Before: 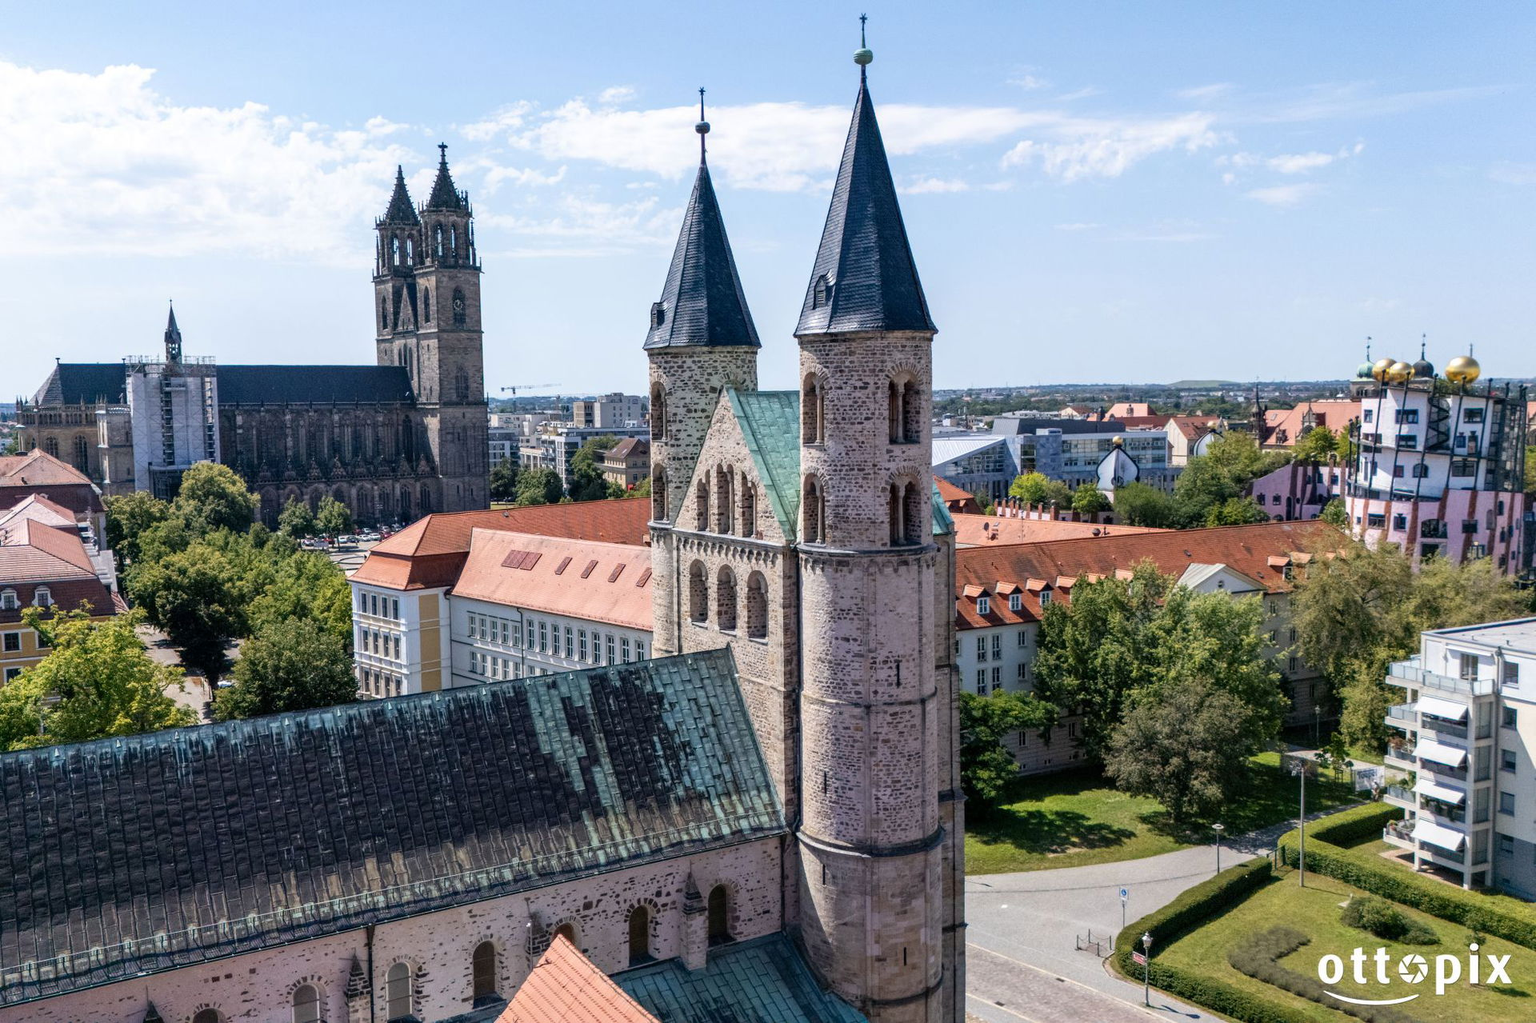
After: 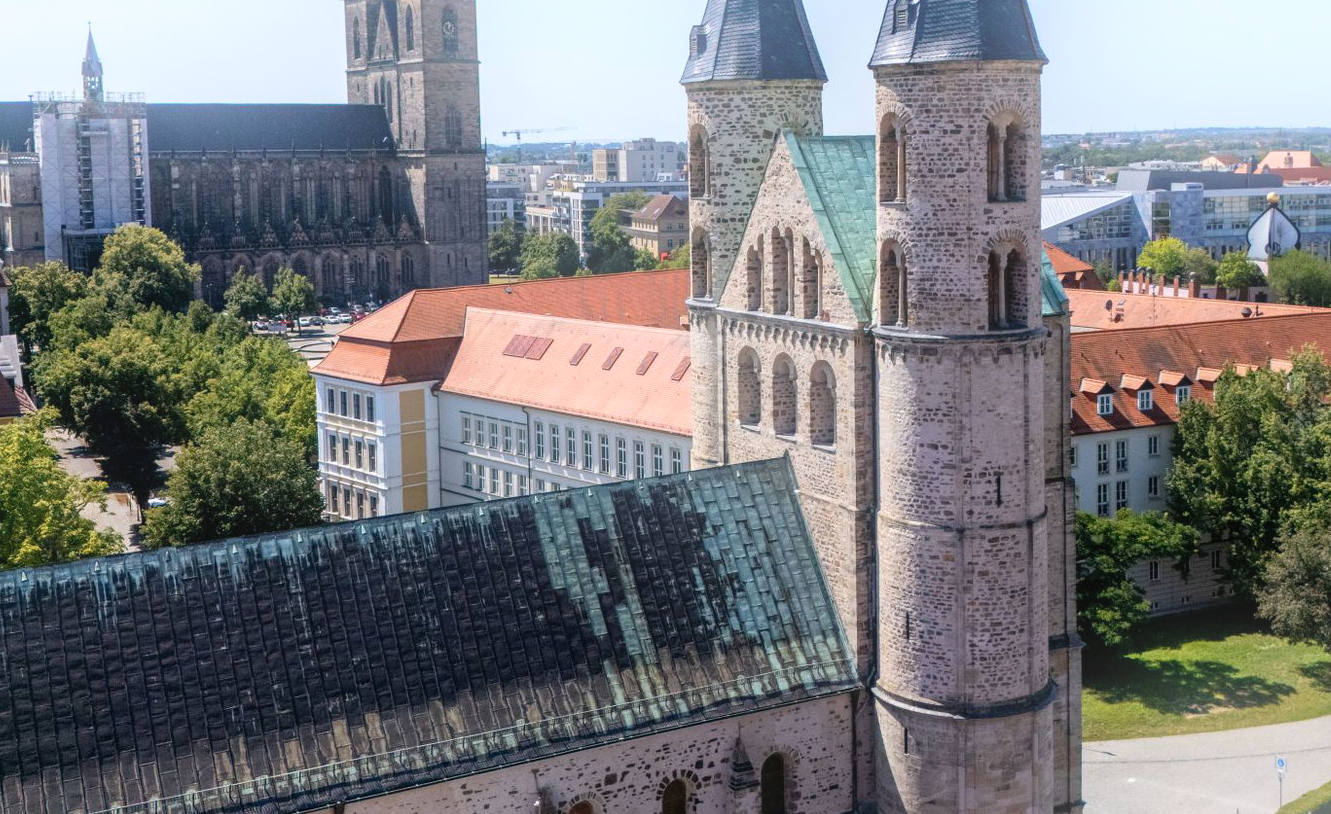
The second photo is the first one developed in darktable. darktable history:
crop: left 6.488%, top 27.668%, right 24.183%, bottom 8.656%
bloom: threshold 82.5%, strength 16.25%
